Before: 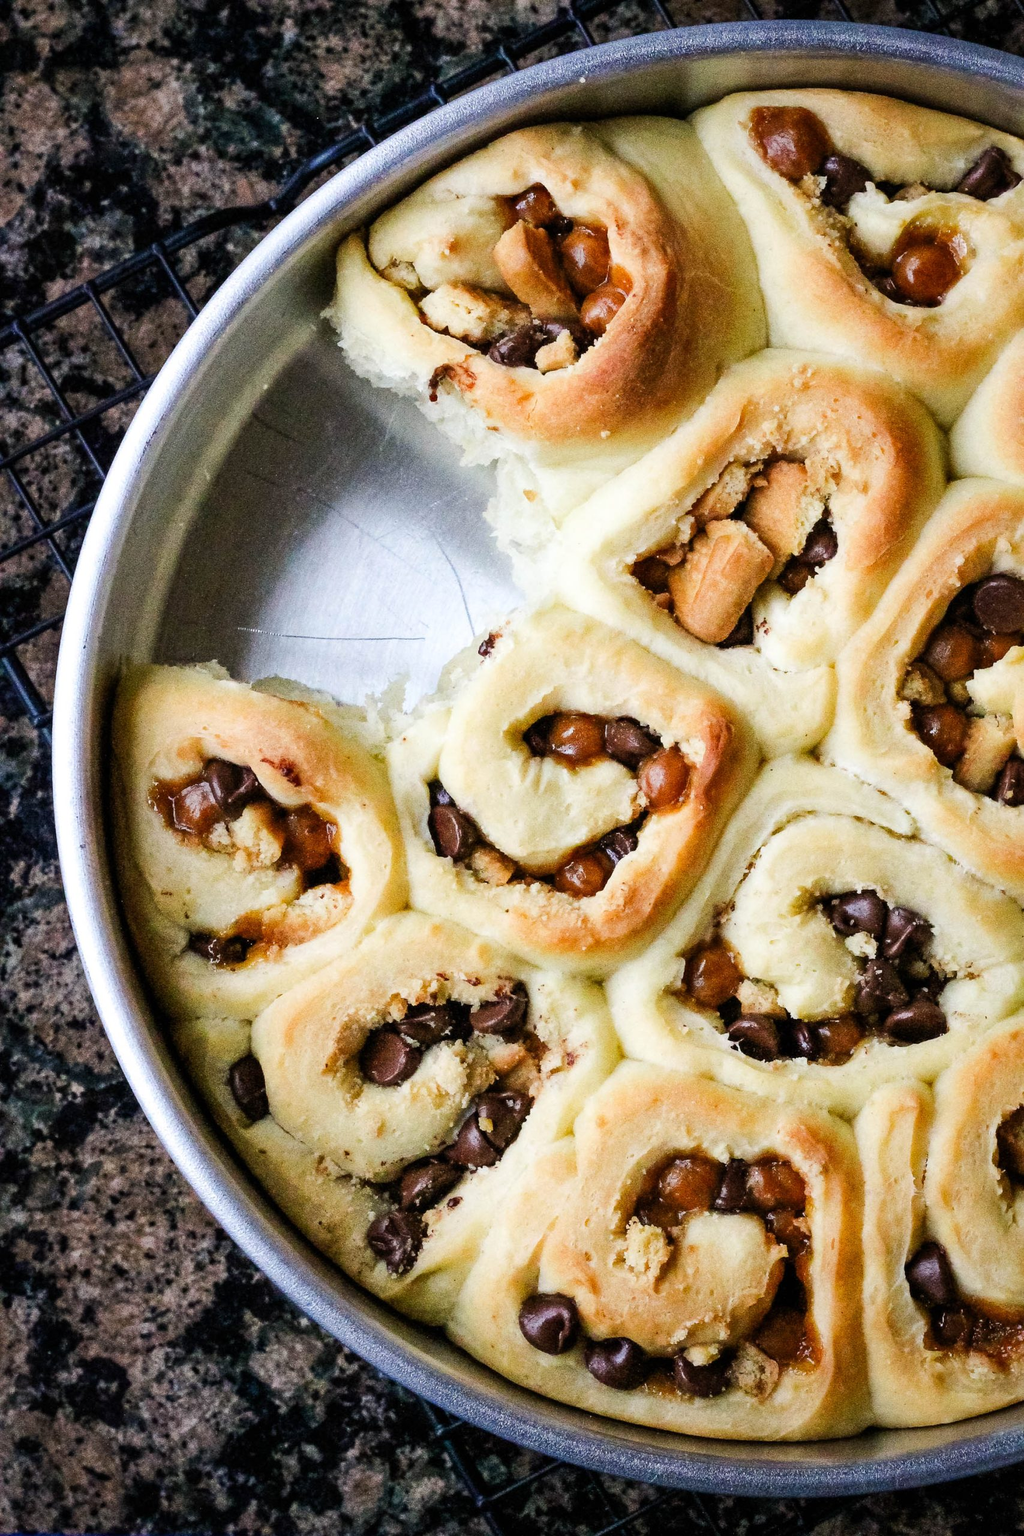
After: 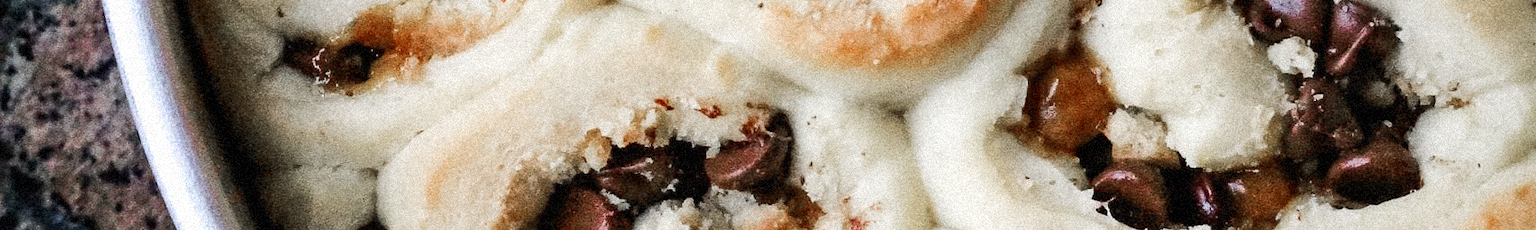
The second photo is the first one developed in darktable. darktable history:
color zones: curves: ch1 [(0, 0.708) (0.088, 0.648) (0.245, 0.187) (0.429, 0.326) (0.571, 0.498) (0.714, 0.5) (0.857, 0.5) (1, 0.708)]
crop and rotate: top 59.084%, bottom 30.916%
grain: strength 35%, mid-tones bias 0%
